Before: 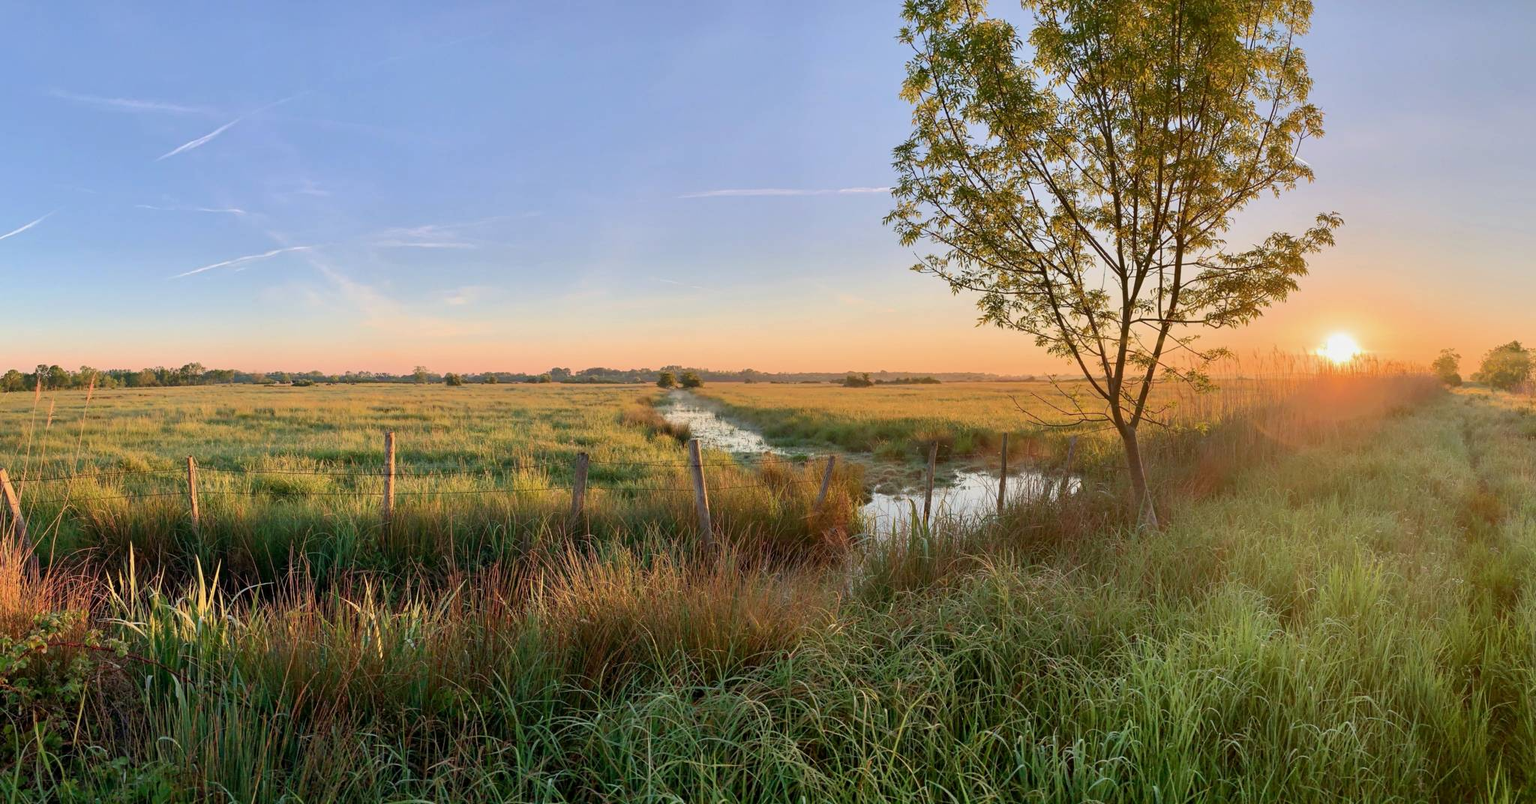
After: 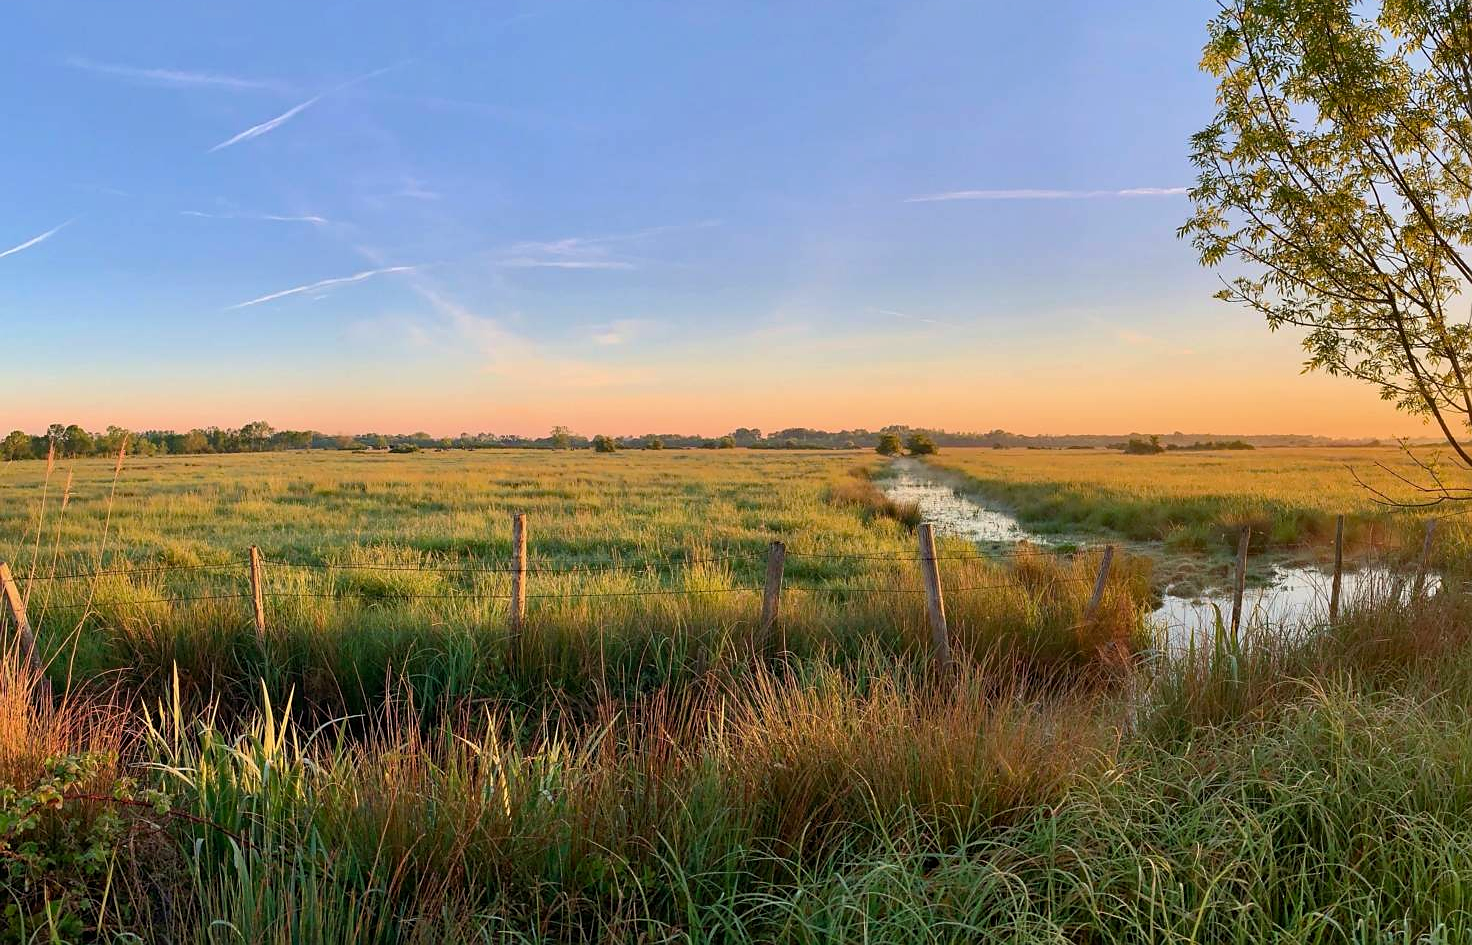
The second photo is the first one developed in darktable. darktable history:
crop: top 5.803%, right 27.864%, bottom 5.804%
haze removal: compatibility mode true, adaptive false
color balance rgb: global vibrance 20%
sharpen: radius 0.969, amount 0.604
